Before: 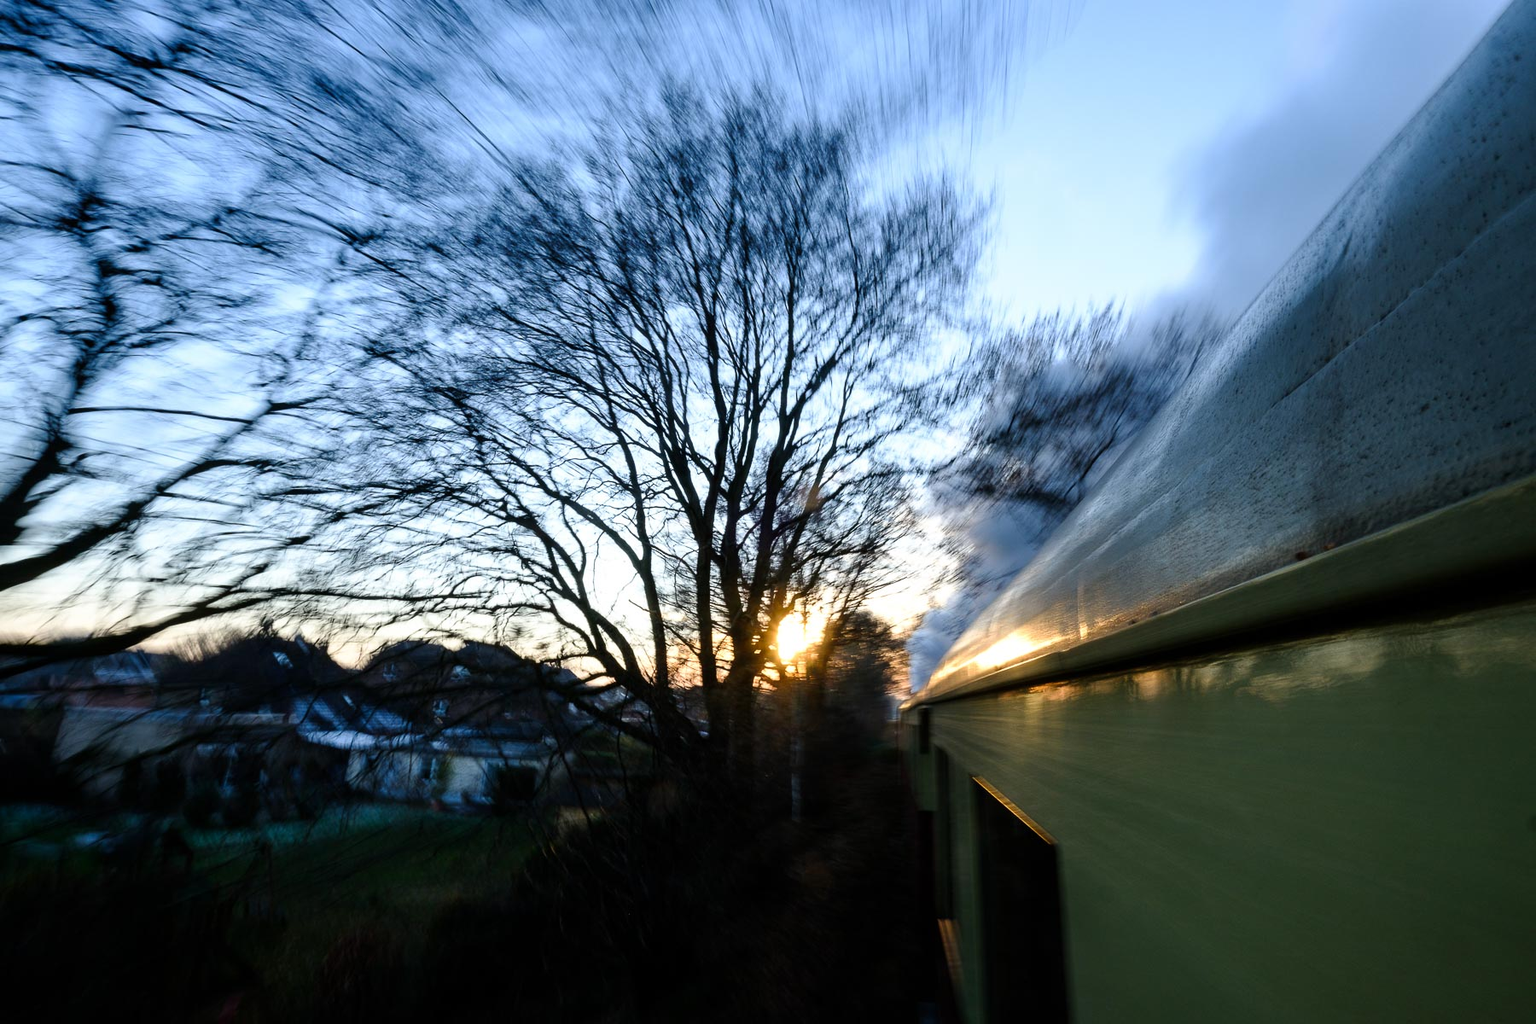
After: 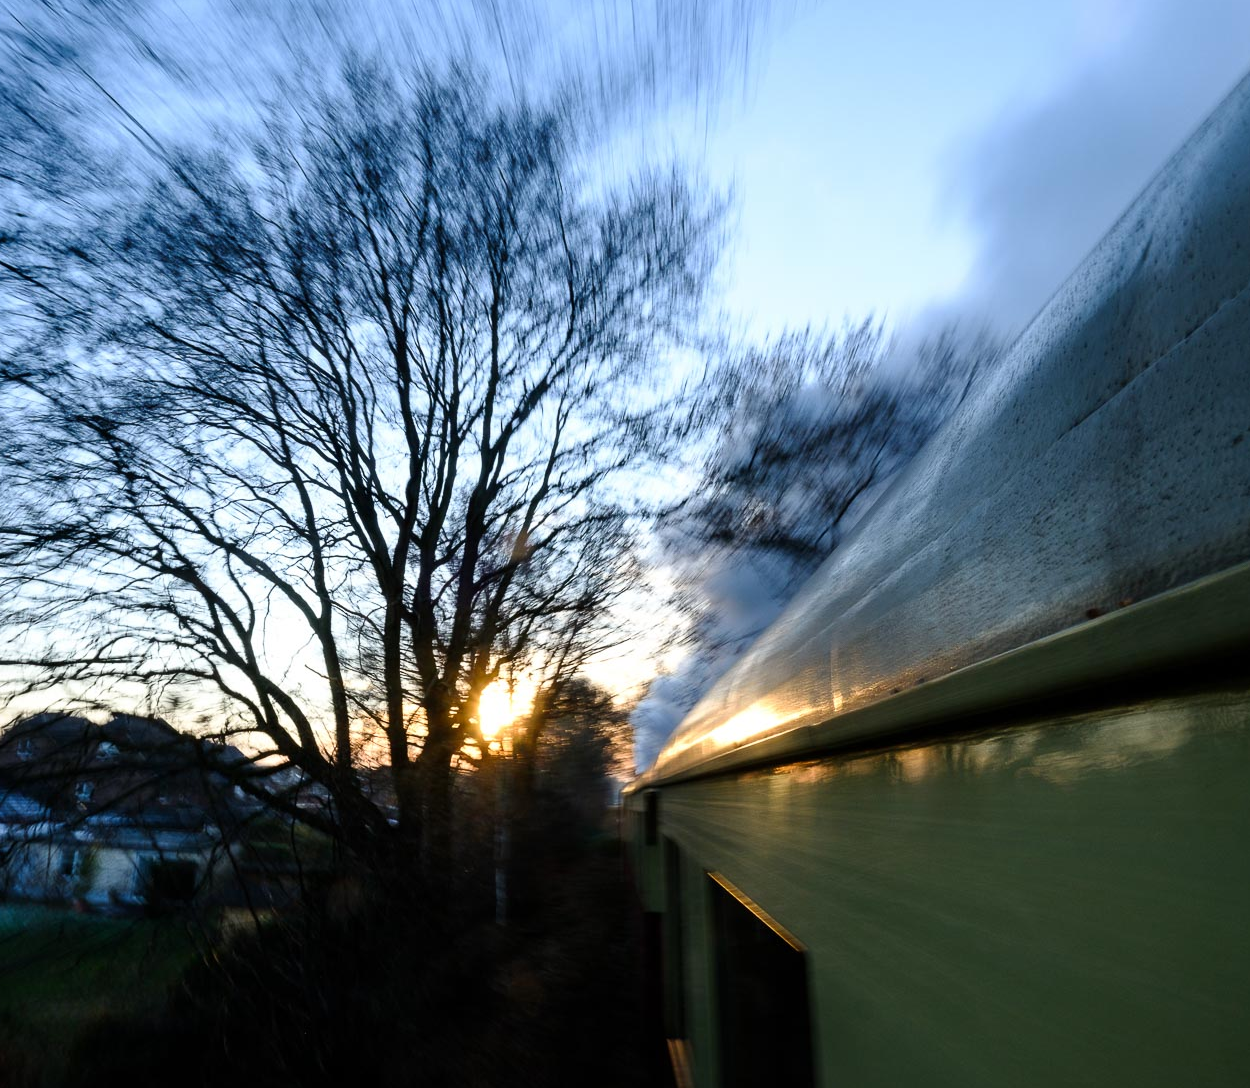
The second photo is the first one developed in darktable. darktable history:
crop and rotate: left 24.009%, top 3.242%, right 6.54%, bottom 6.064%
exposure: compensate exposure bias true, compensate highlight preservation false
